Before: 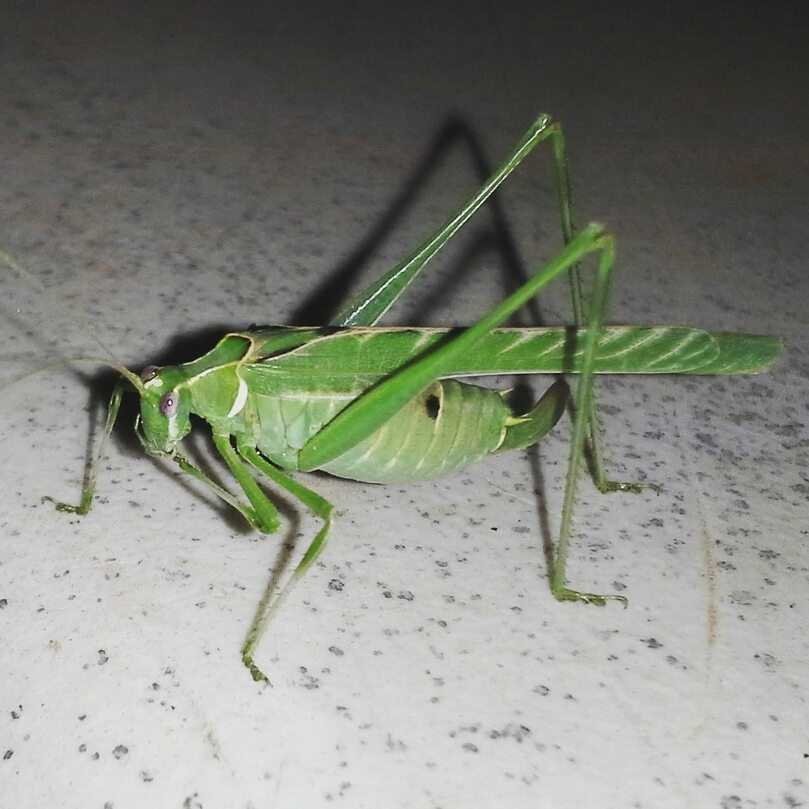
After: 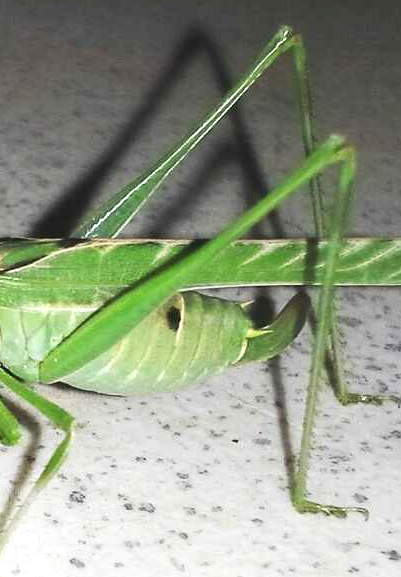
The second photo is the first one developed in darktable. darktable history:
crop: left 32.075%, top 10.976%, right 18.355%, bottom 17.596%
exposure: exposure 0.6 EV, compensate highlight preservation false
tone equalizer: on, module defaults
